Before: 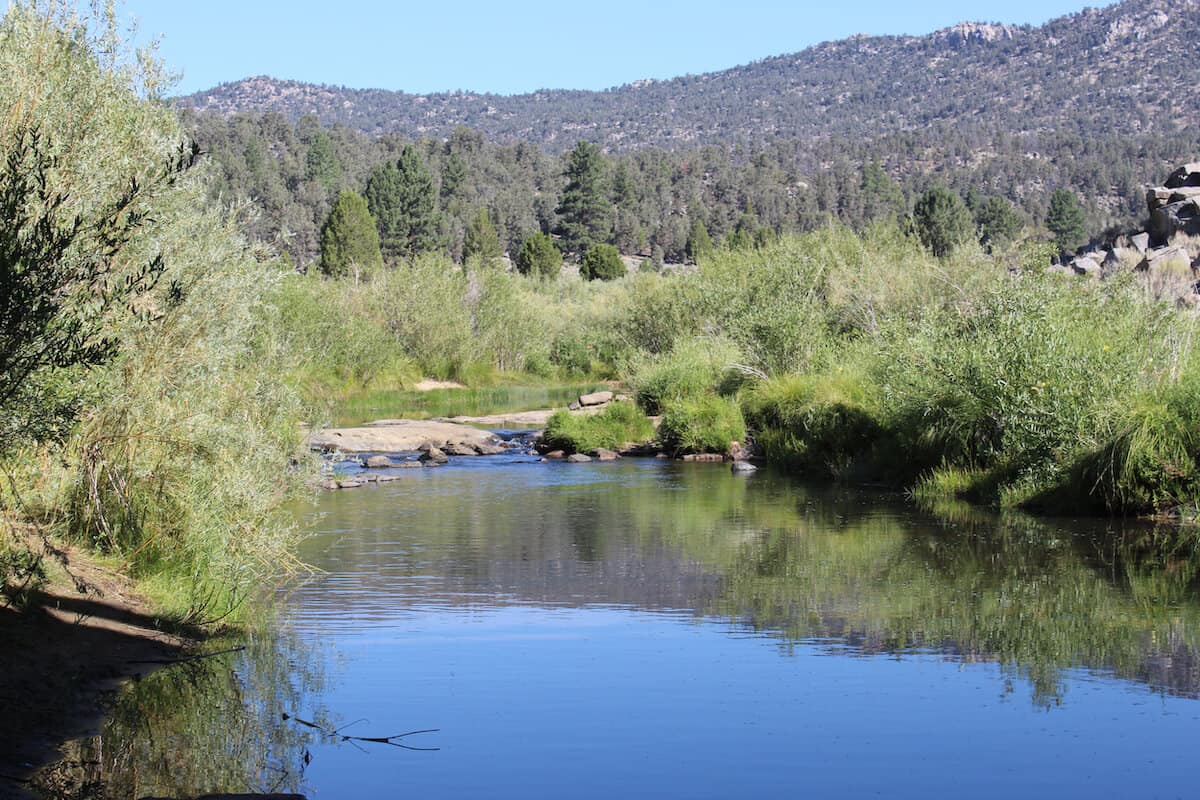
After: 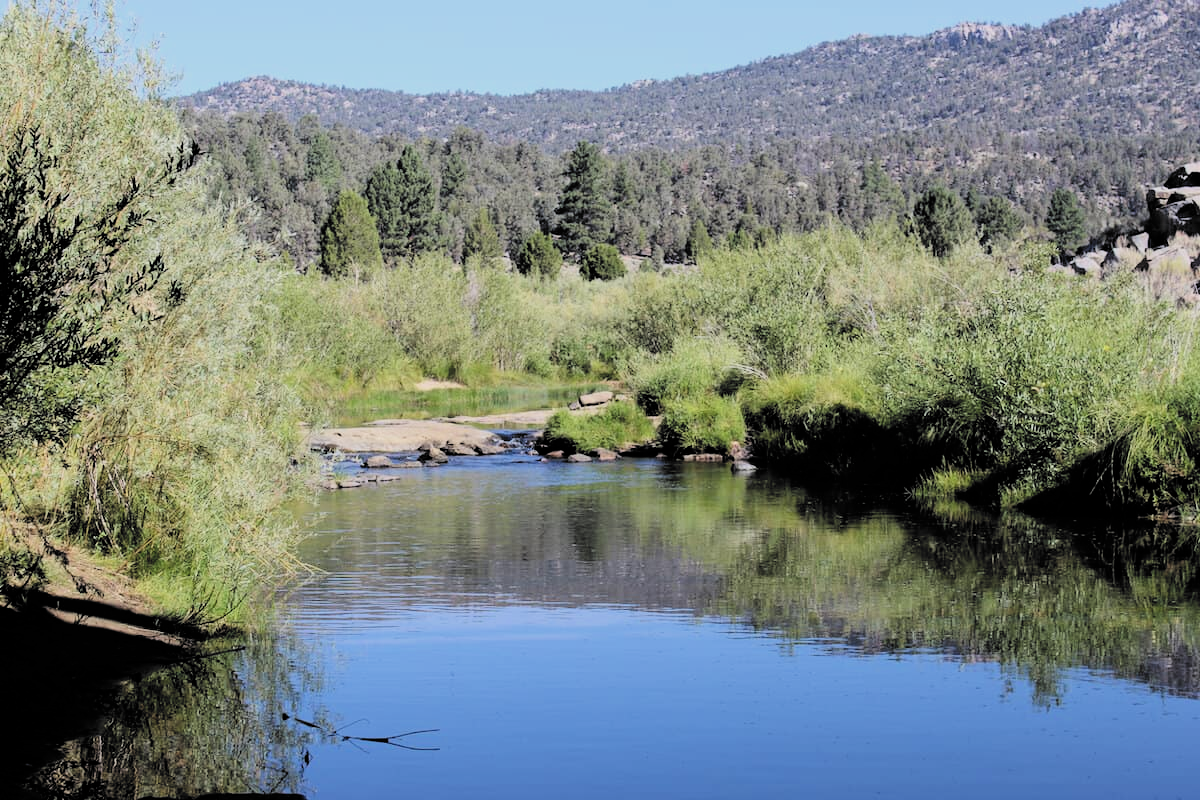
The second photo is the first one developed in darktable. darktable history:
filmic rgb: black relative exposure -5.09 EV, white relative exposure 3.98 EV, threshold 3 EV, hardness 2.89, contrast 1.298, highlights saturation mix -31.45%, color science v6 (2022), enable highlight reconstruction true
